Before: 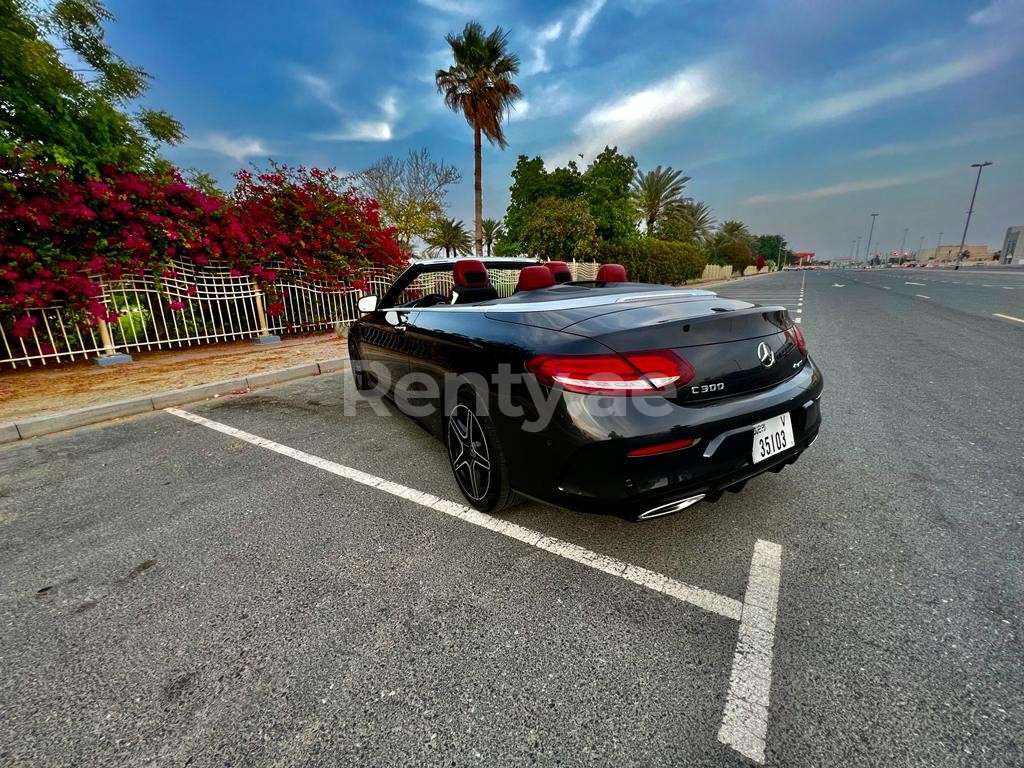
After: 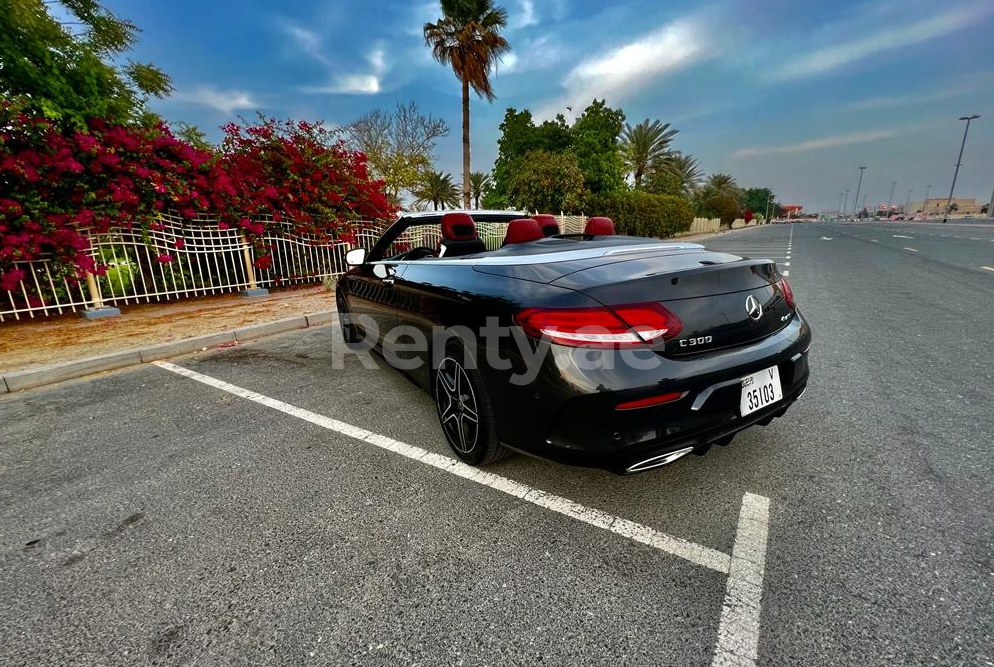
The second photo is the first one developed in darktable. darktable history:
crop: left 1.249%, top 6.19%, right 1.654%, bottom 6.866%
